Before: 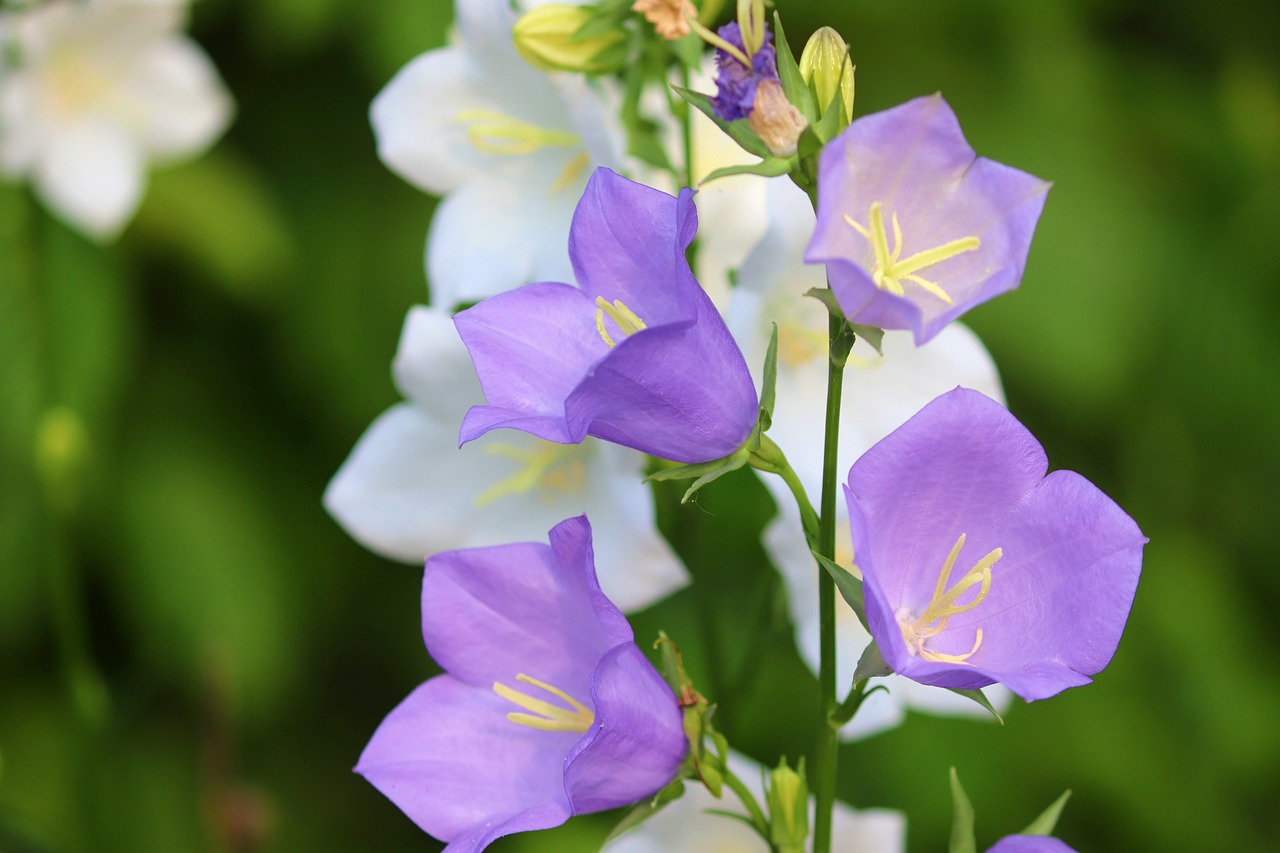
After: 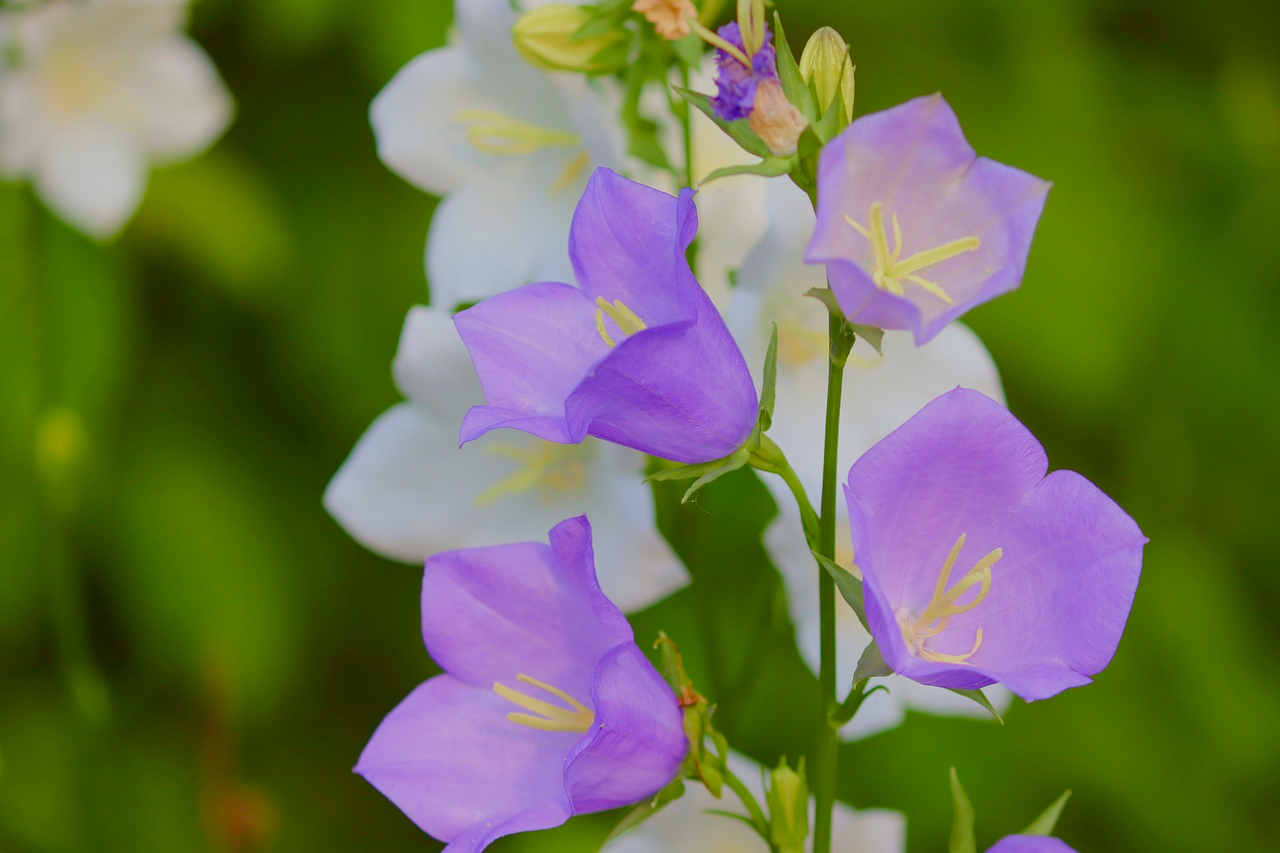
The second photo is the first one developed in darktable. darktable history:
tone equalizer: edges refinement/feathering 500, mask exposure compensation -1.57 EV, preserve details no
color balance rgb: power › chroma 0.707%, power › hue 60°, perceptual saturation grading › global saturation 20%, perceptual saturation grading › highlights -25.51%, perceptual saturation grading › shadows 24.534%, contrast -29.712%
